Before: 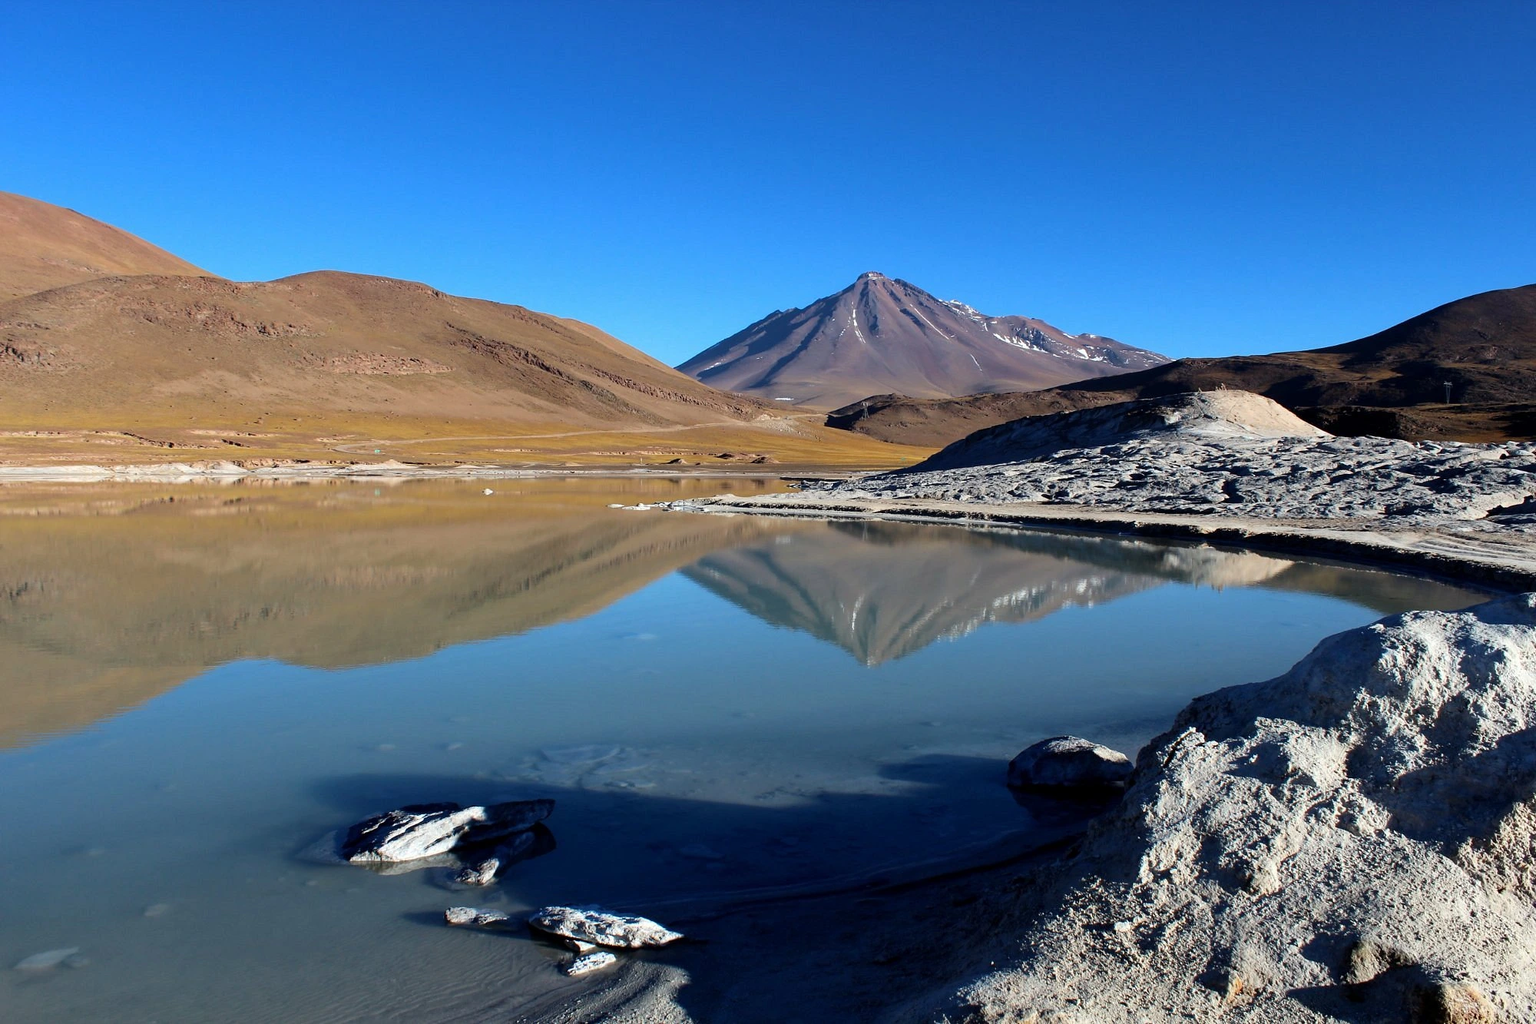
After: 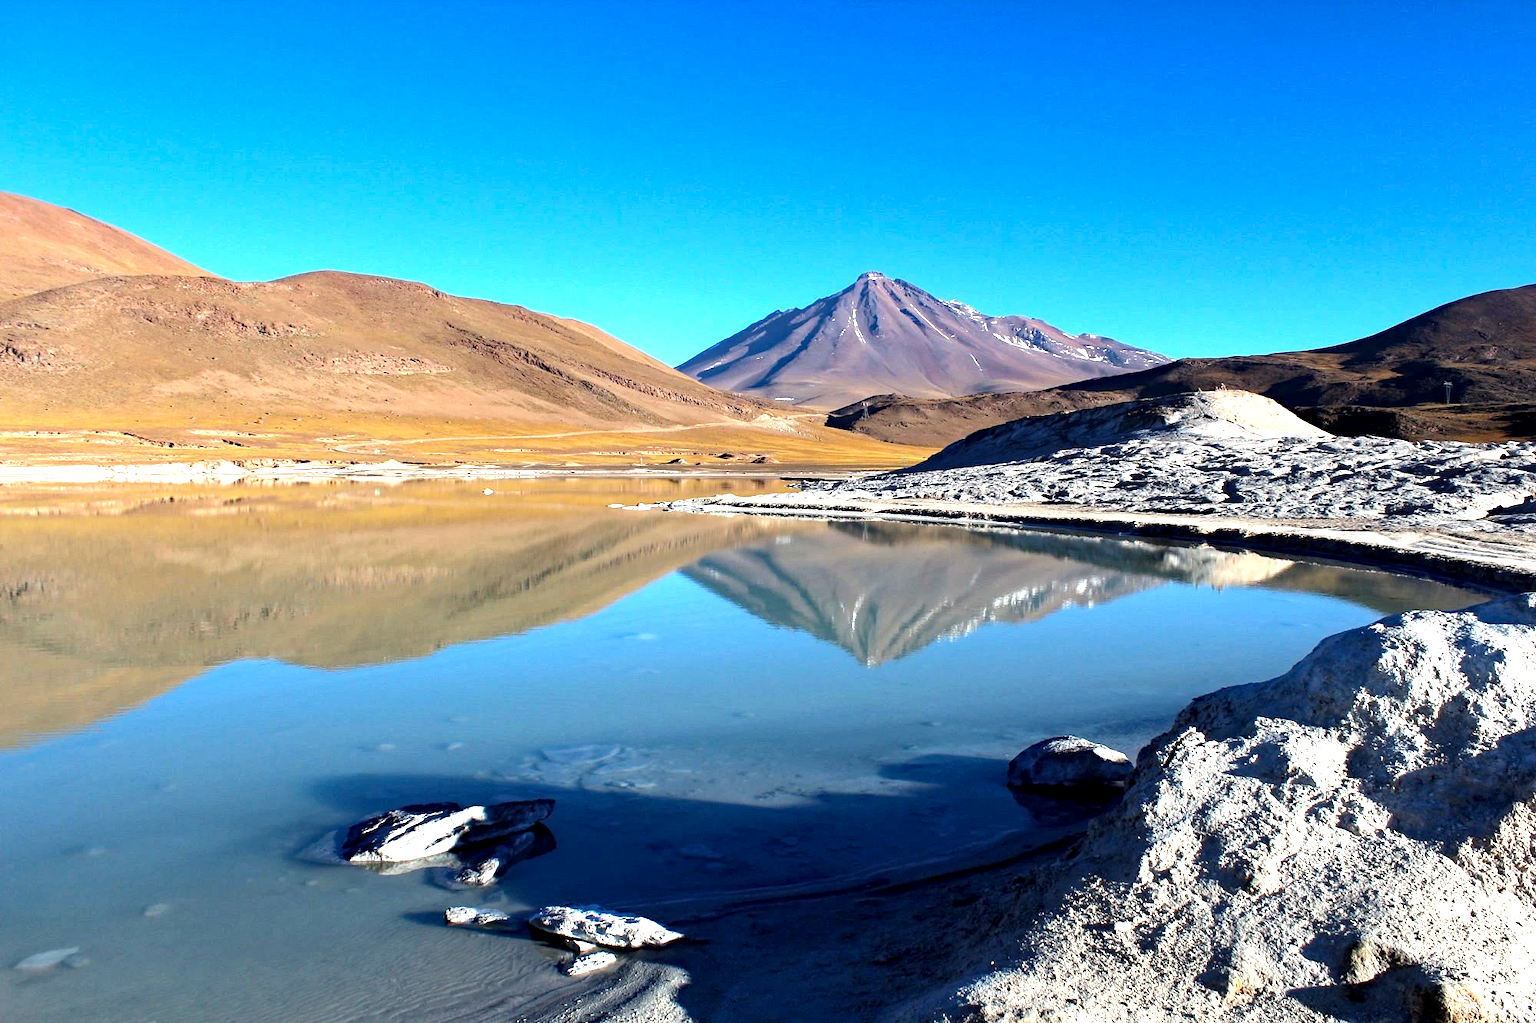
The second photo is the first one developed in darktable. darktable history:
exposure: black level correction 0, exposure 1.1 EV, compensate exposure bias true, compensate highlight preservation false
local contrast: highlights 100%, shadows 100%, detail 120%, midtone range 0.2
haze removal: adaptive false
